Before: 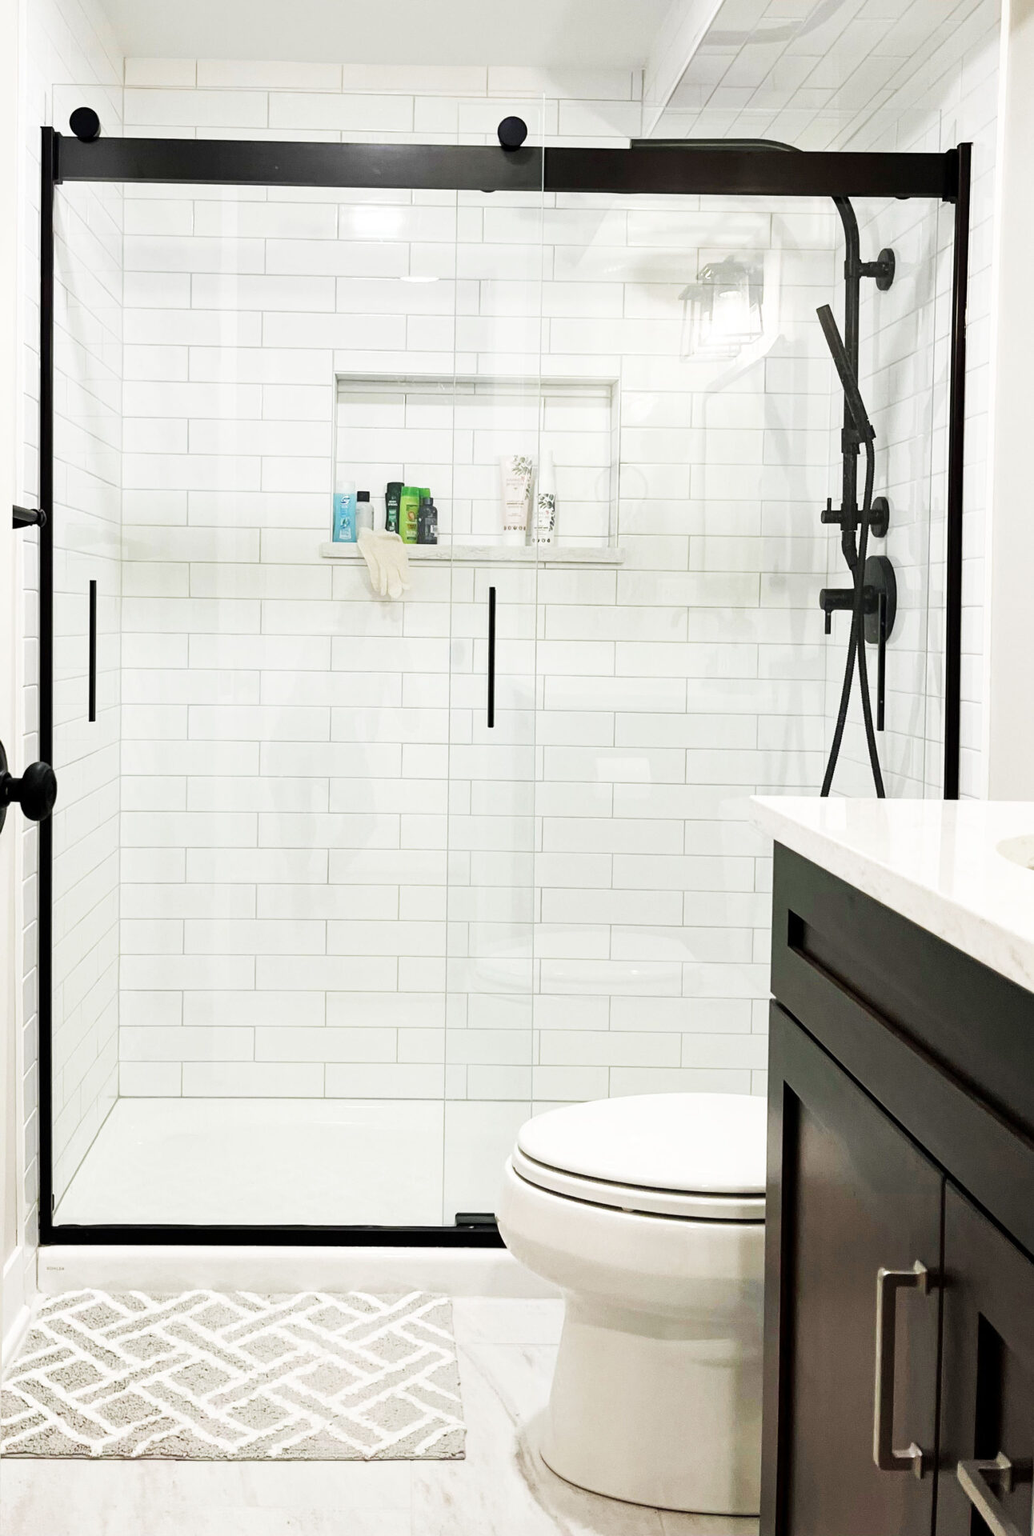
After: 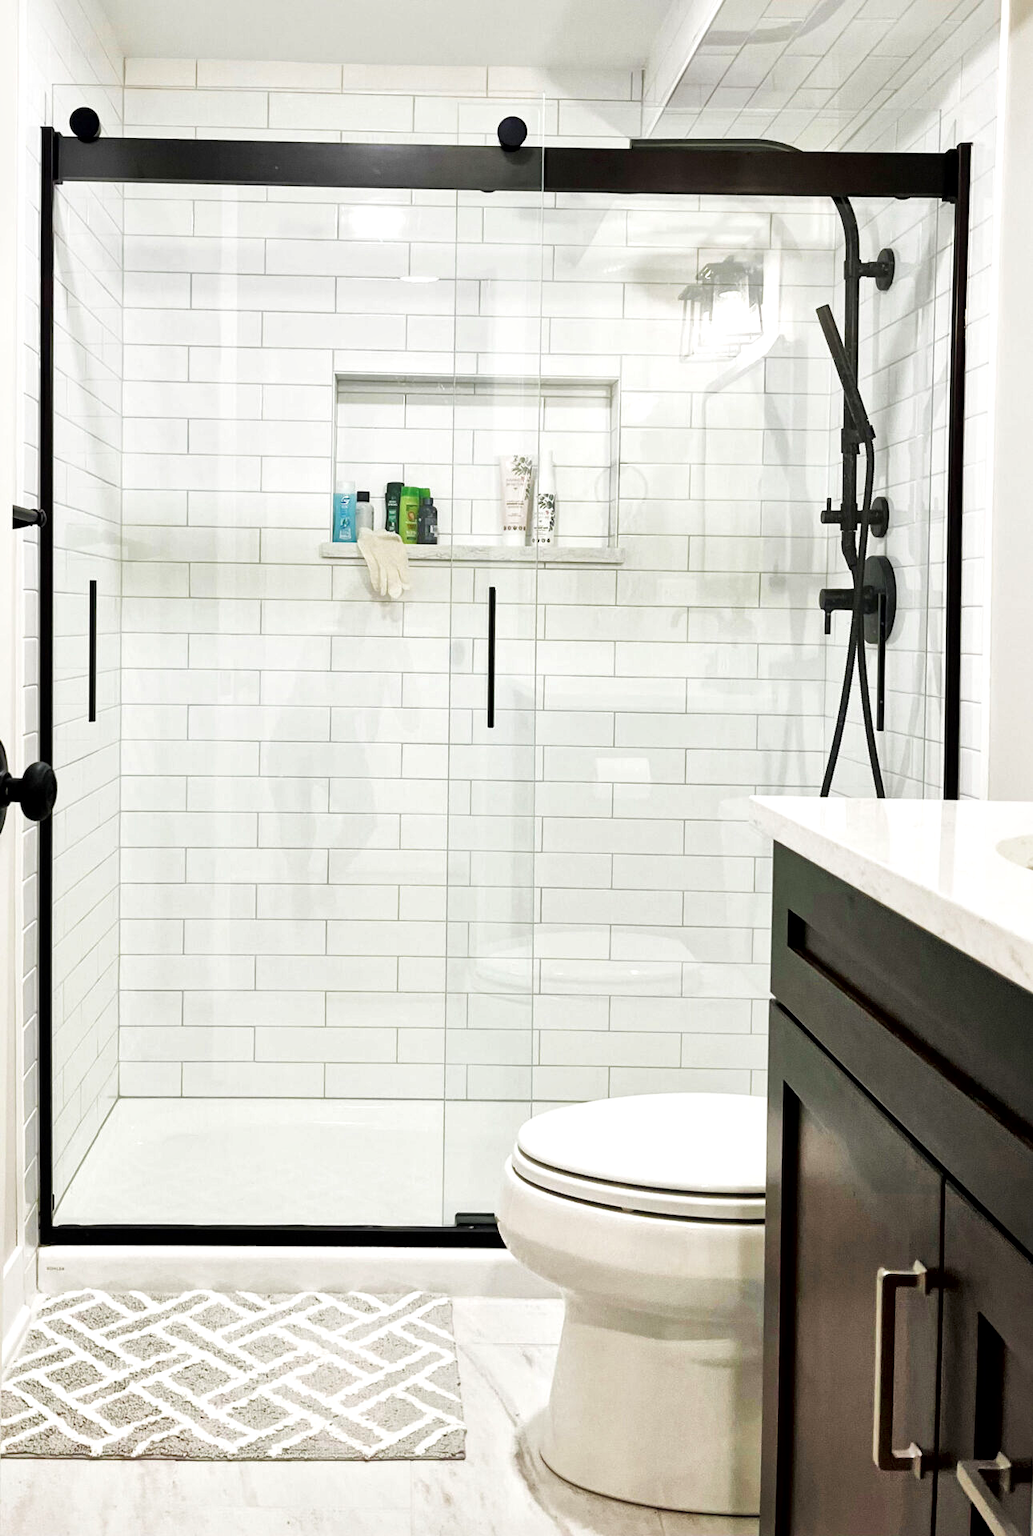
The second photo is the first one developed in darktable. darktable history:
local contrast: mode bilateral grid, contrast 20, coarseness 50, detail 179%, midtone range 0.2
velvia: strength 17%
